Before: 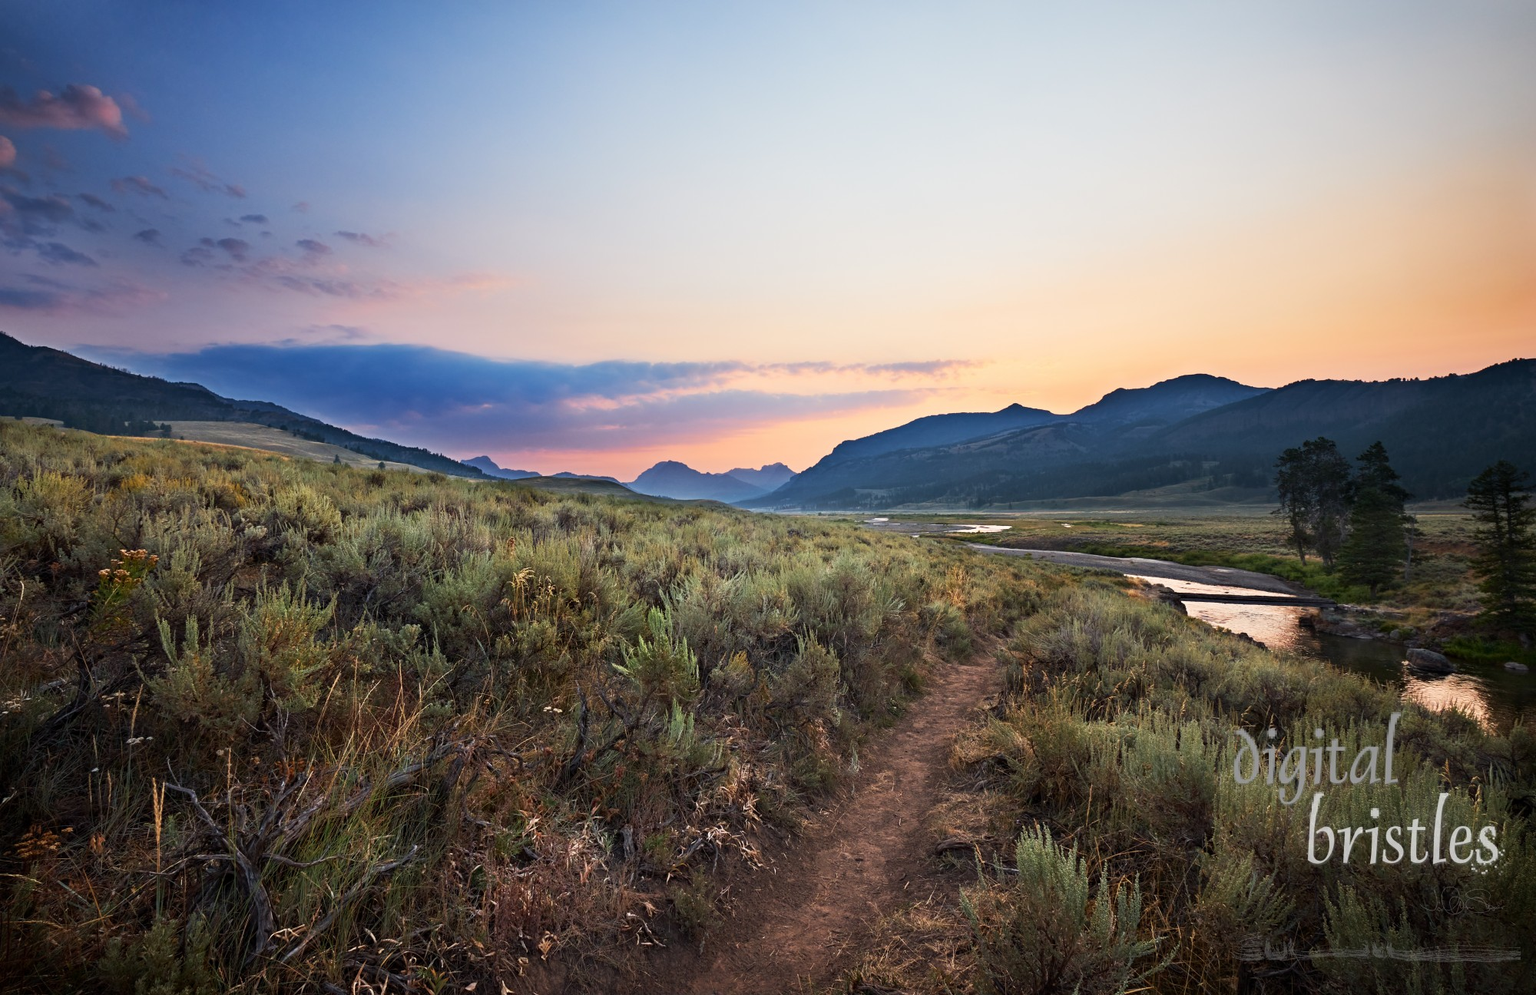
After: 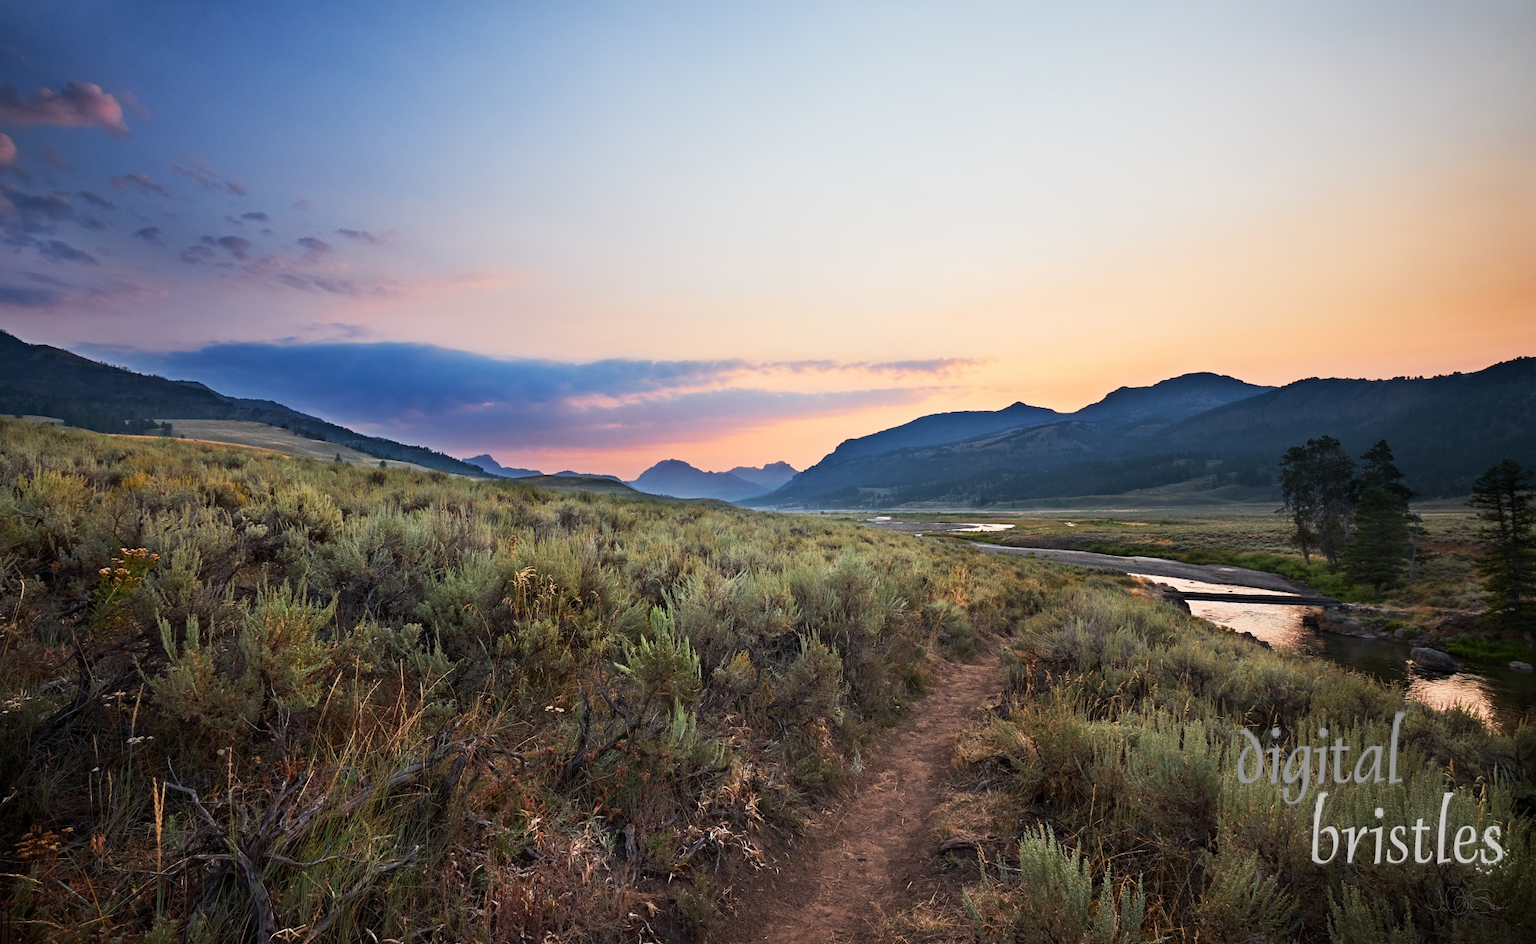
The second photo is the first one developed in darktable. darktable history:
crop: top 0.346%, right 0.263%, bottom 5.047%
